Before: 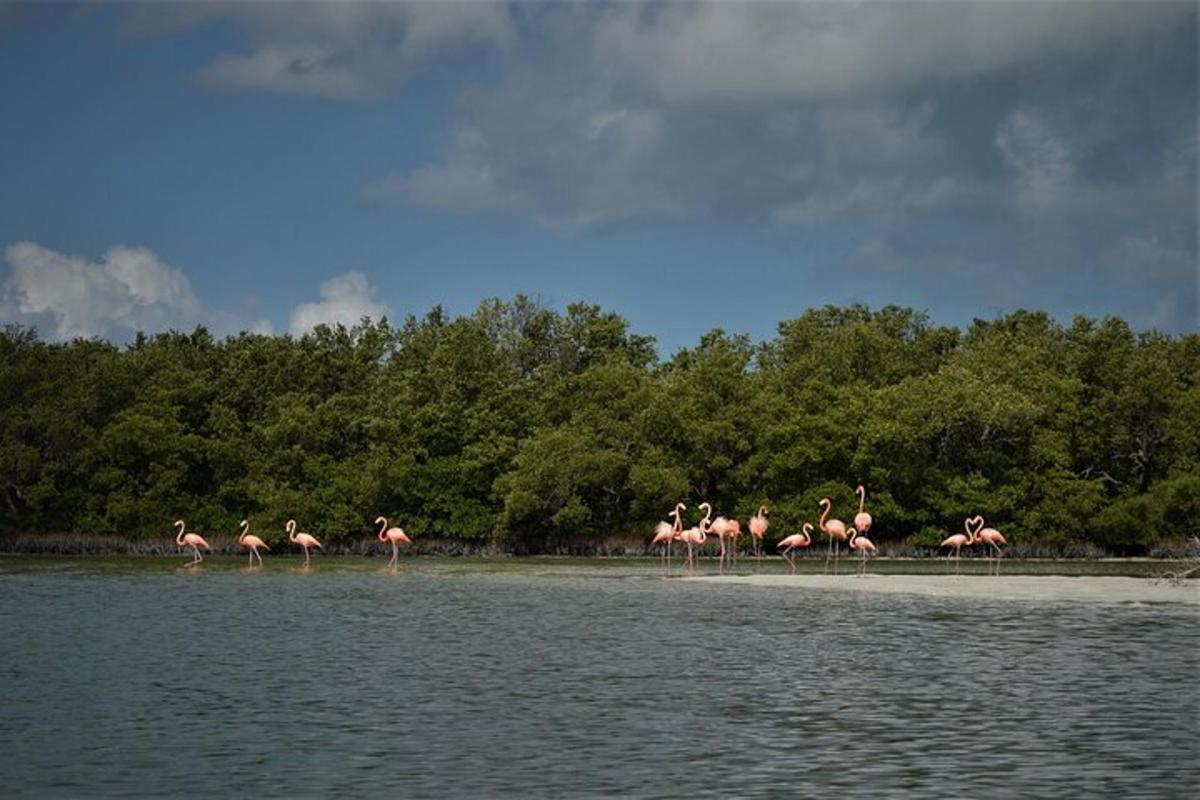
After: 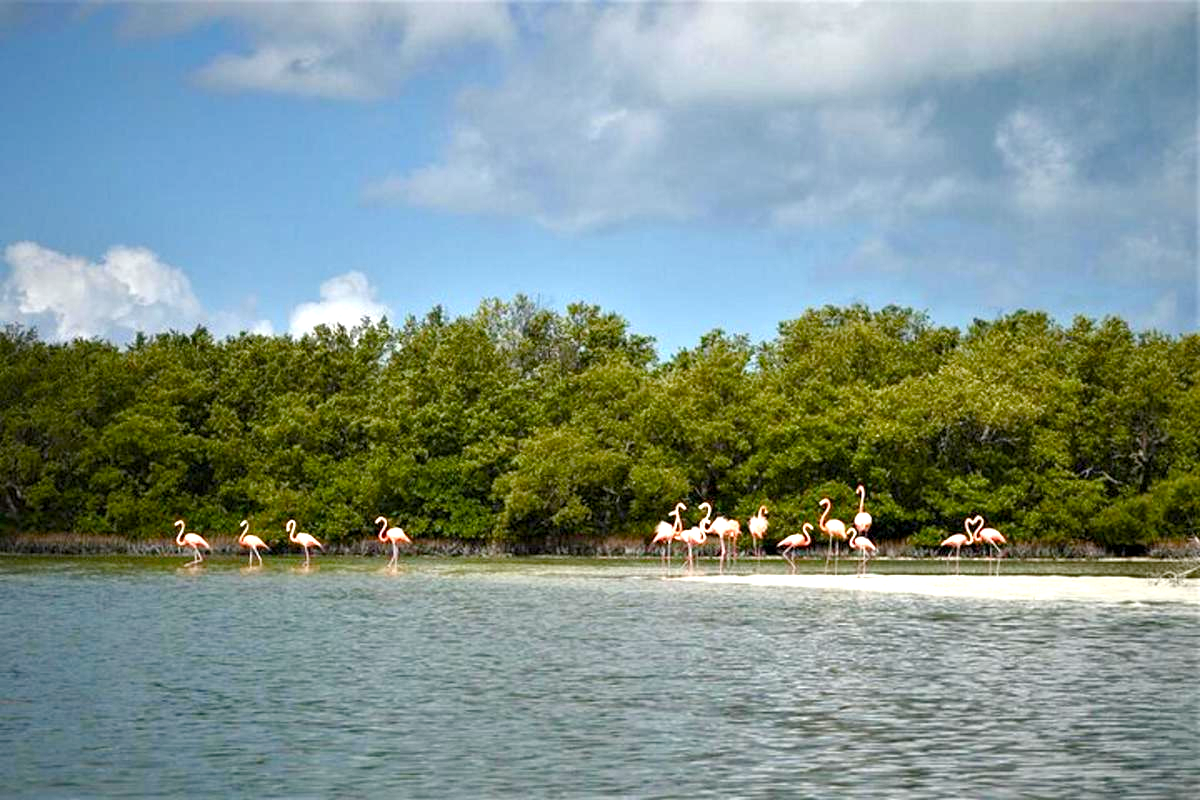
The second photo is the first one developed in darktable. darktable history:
exposure: black level correction 0, exposure 1.53 EV, compensate highlight preservation false
color balance rgb: global offset › luminance -0.467%, perceptual saturation grading › global saturation 20%, perceptual saturation grading › highlights -25.616%, perceptual saturation grading › shadows 49.736%
